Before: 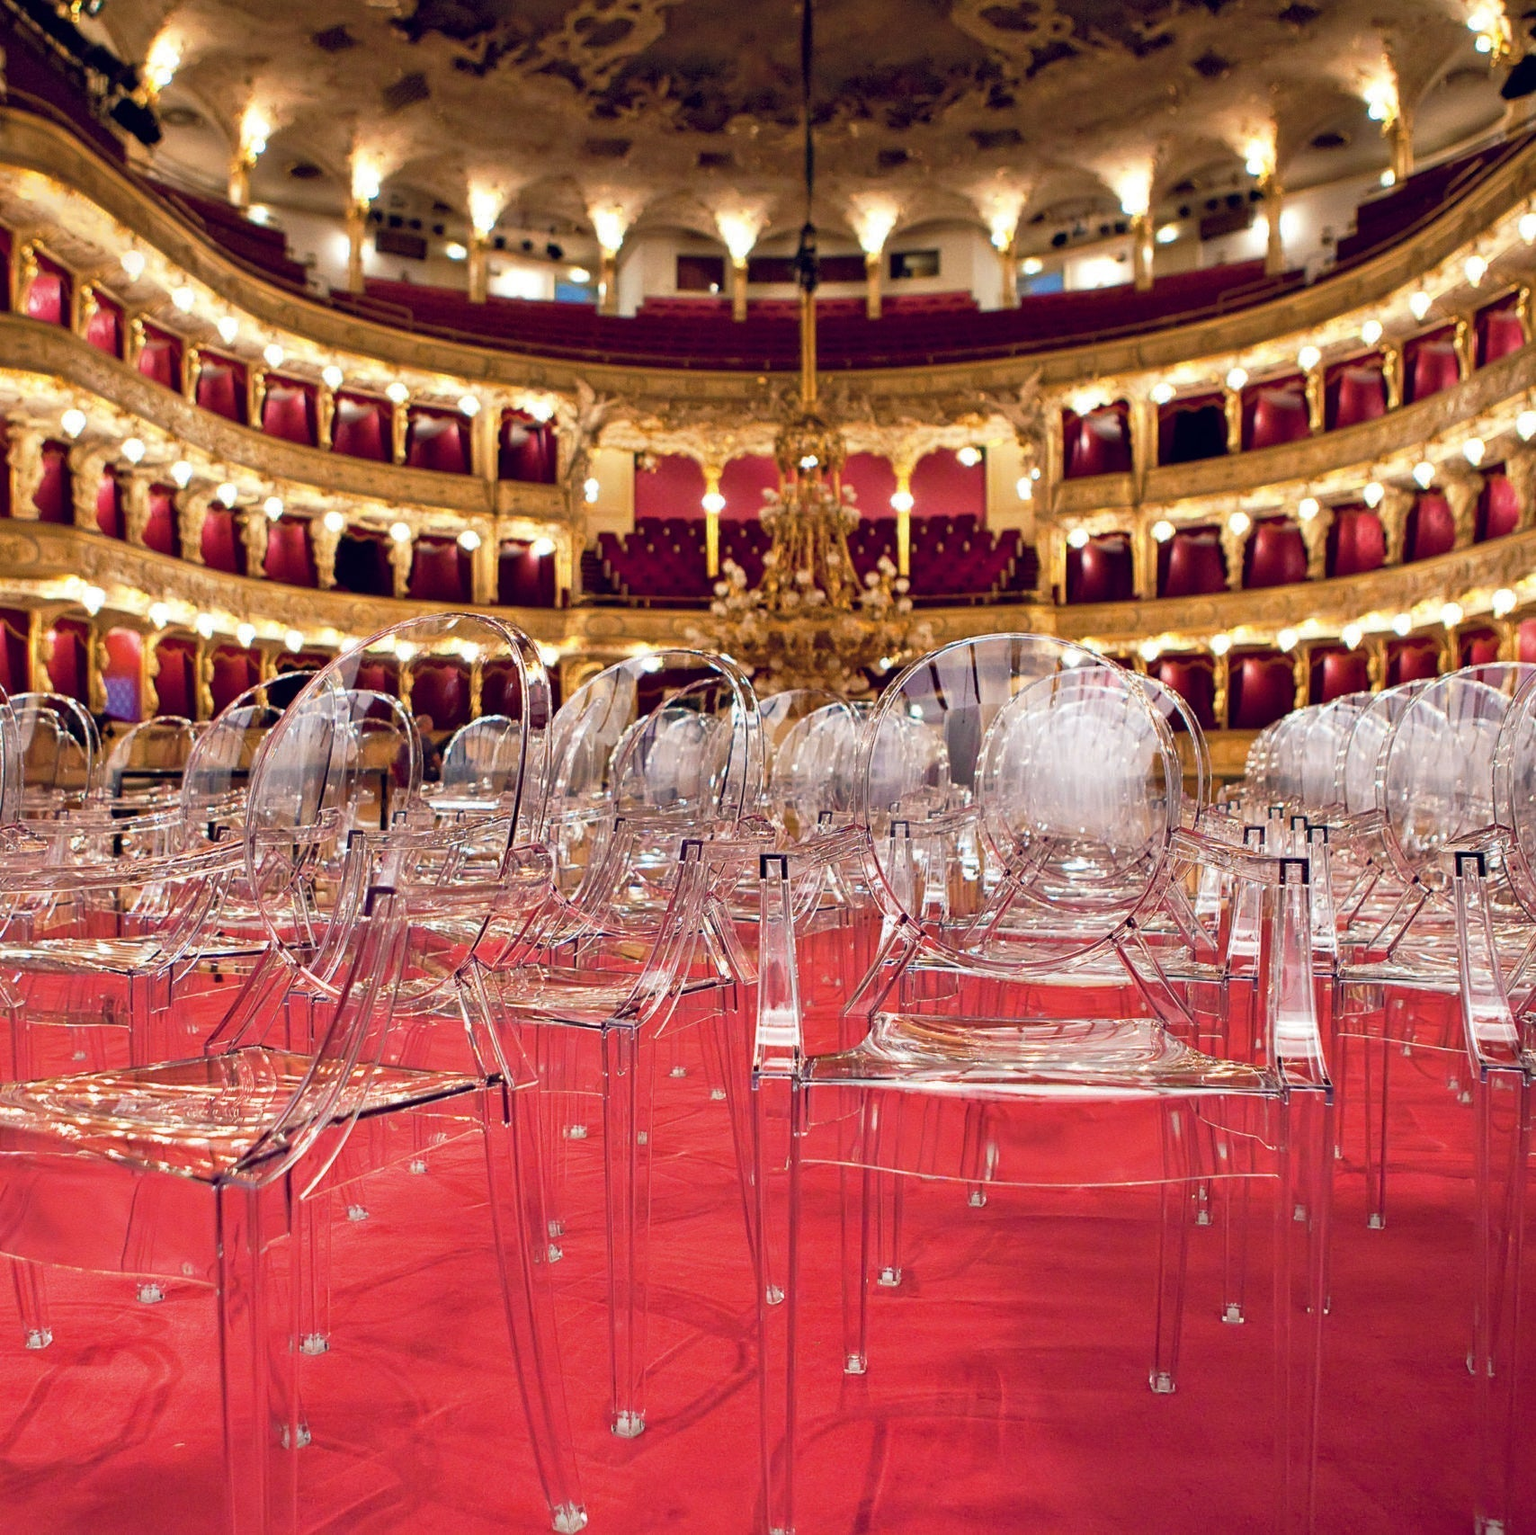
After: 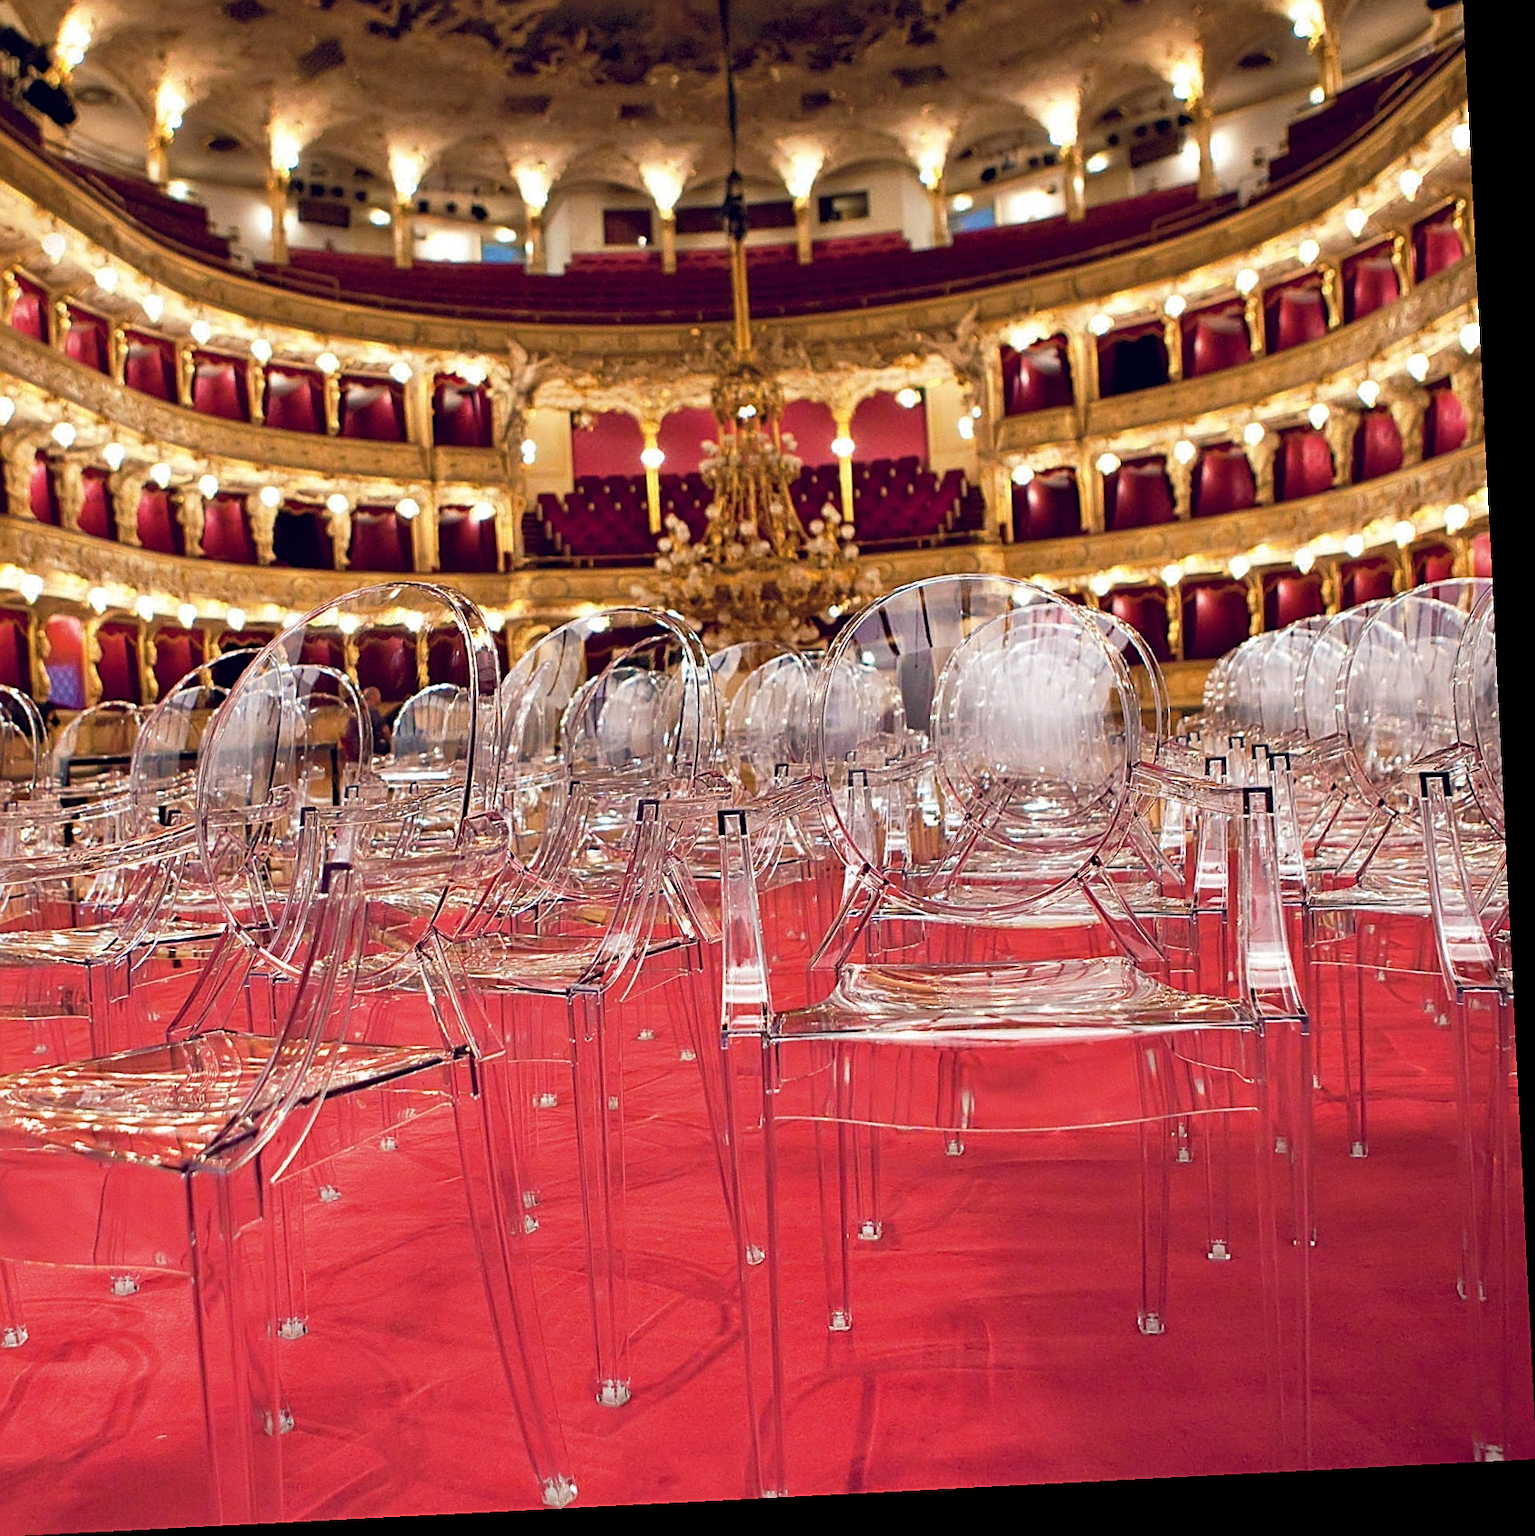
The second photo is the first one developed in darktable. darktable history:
crop and rotate: angle 2.91°, left 5.768%, top 5.699%
sharpen: on, module defaults
